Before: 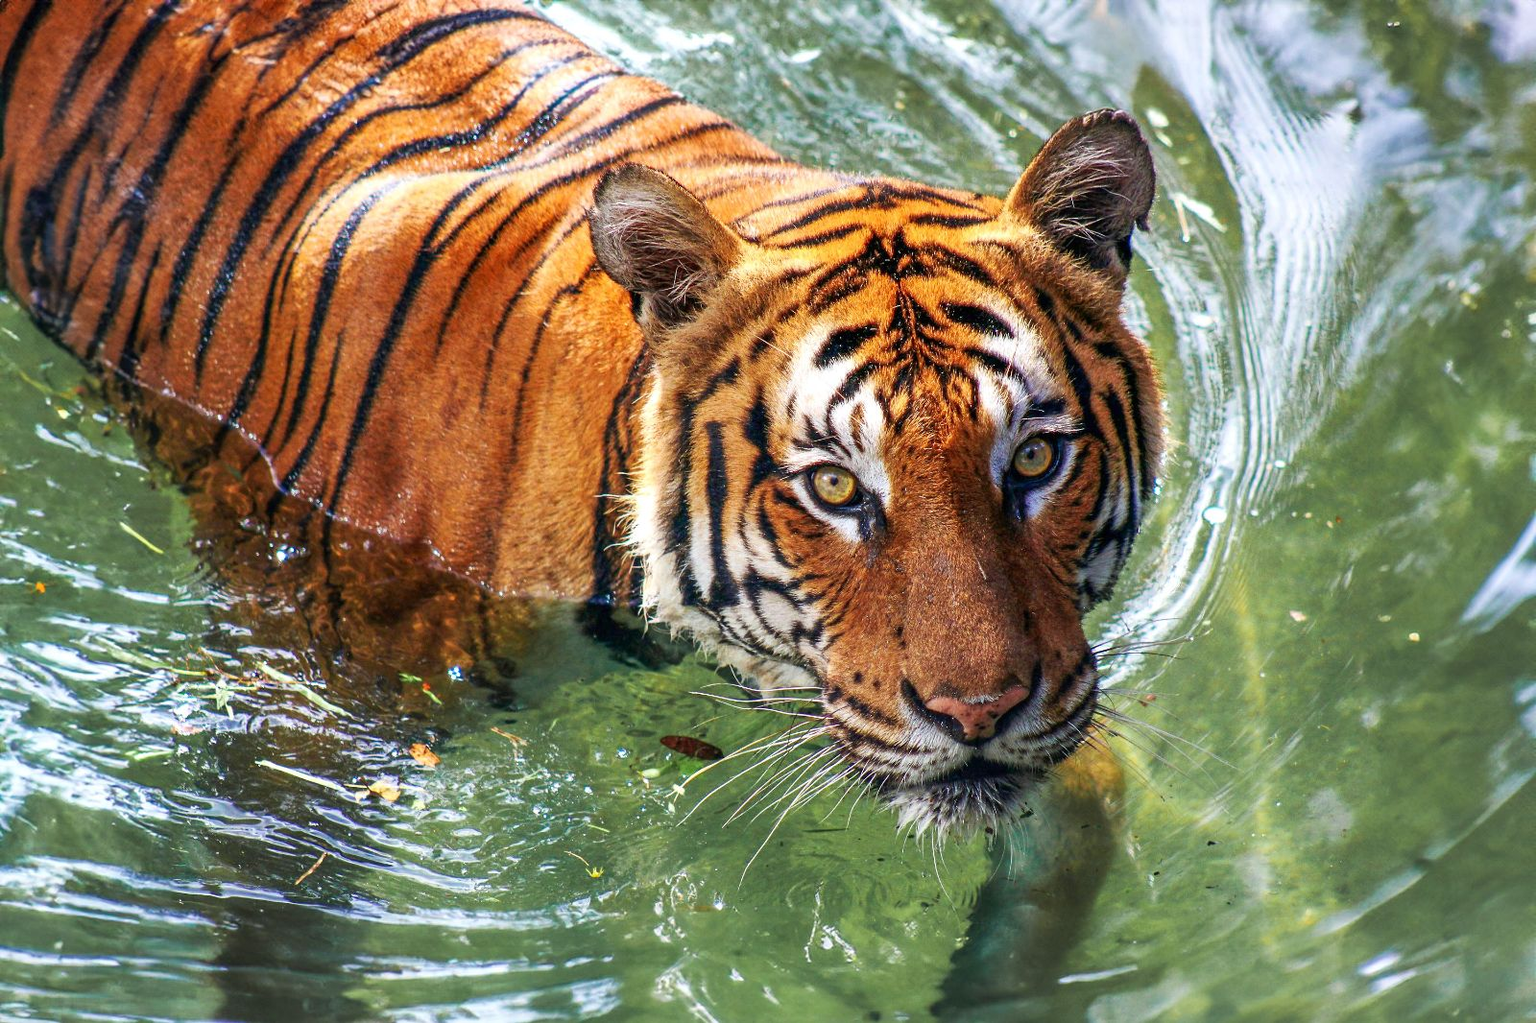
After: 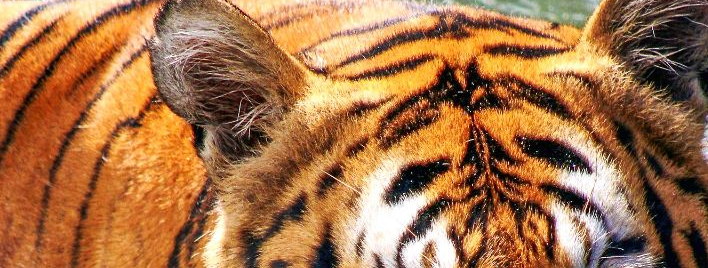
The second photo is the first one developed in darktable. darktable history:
crop: left 29.049%, top 16.828%, right 26.659%, bottom 58.025%
